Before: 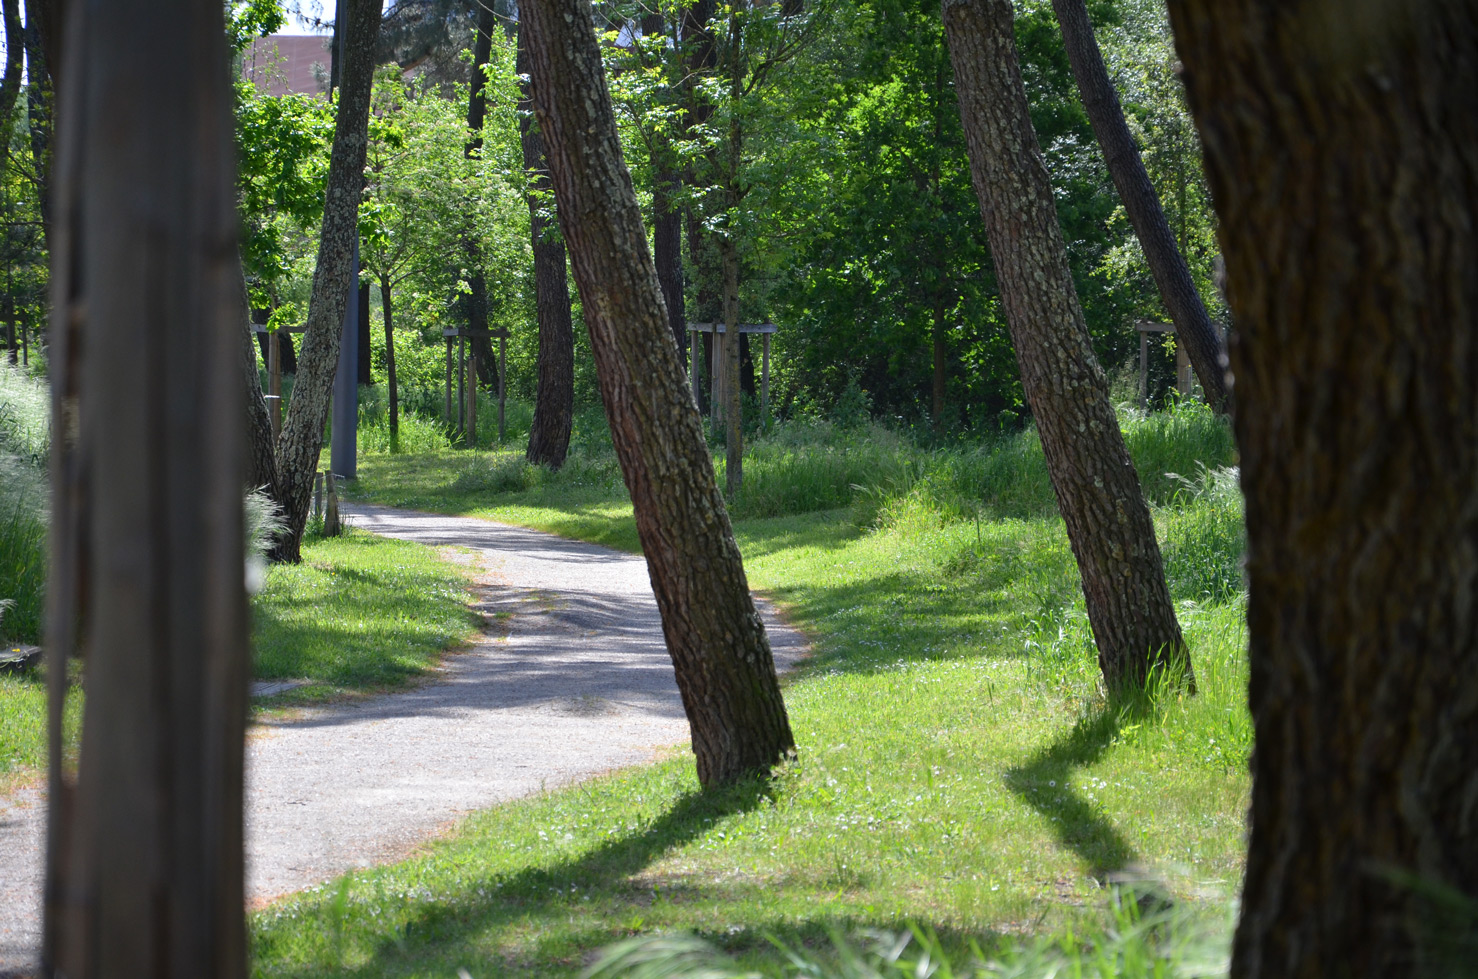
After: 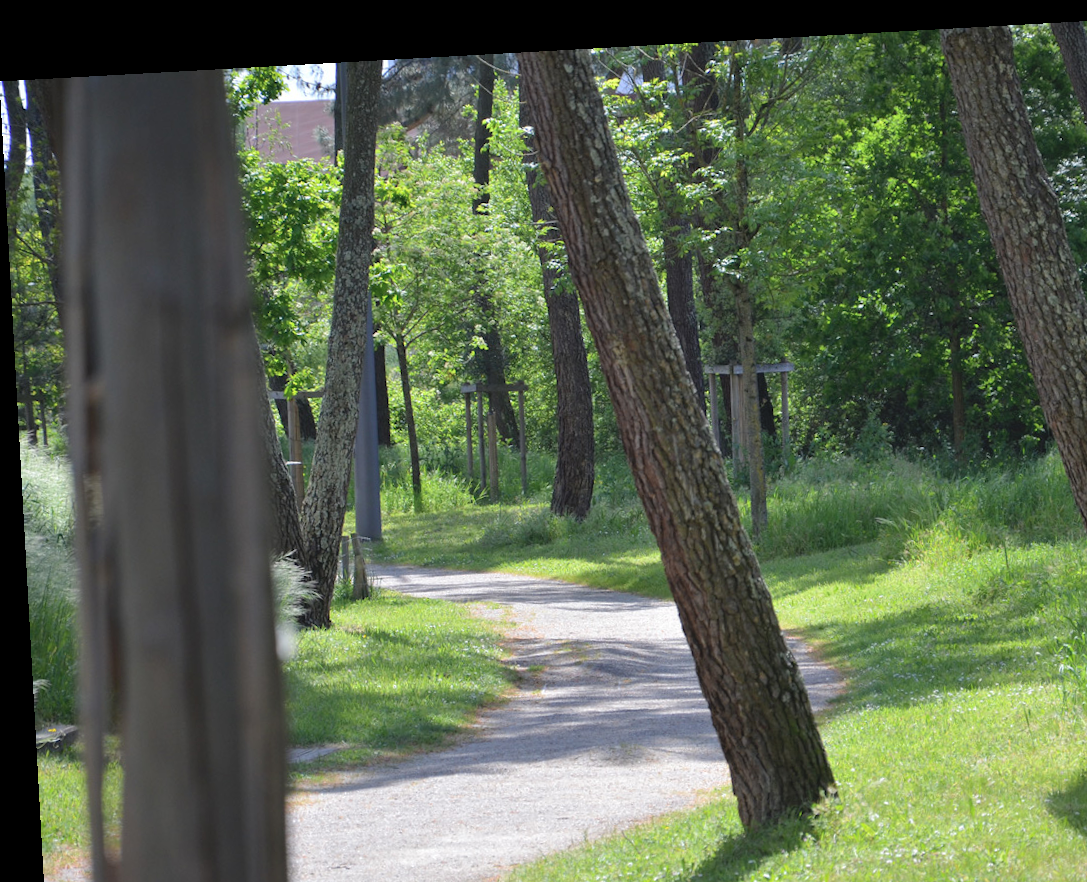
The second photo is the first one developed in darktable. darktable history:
crop: right 28.885%, bottom 16.626%
rotate and perspective: rotation -3.18°, automatic cropping off
base curve: curves: ch0 [(0, 0) (0.74, 0.67) (1, 1)]
contrast brightness saturation: brightness 0.15
